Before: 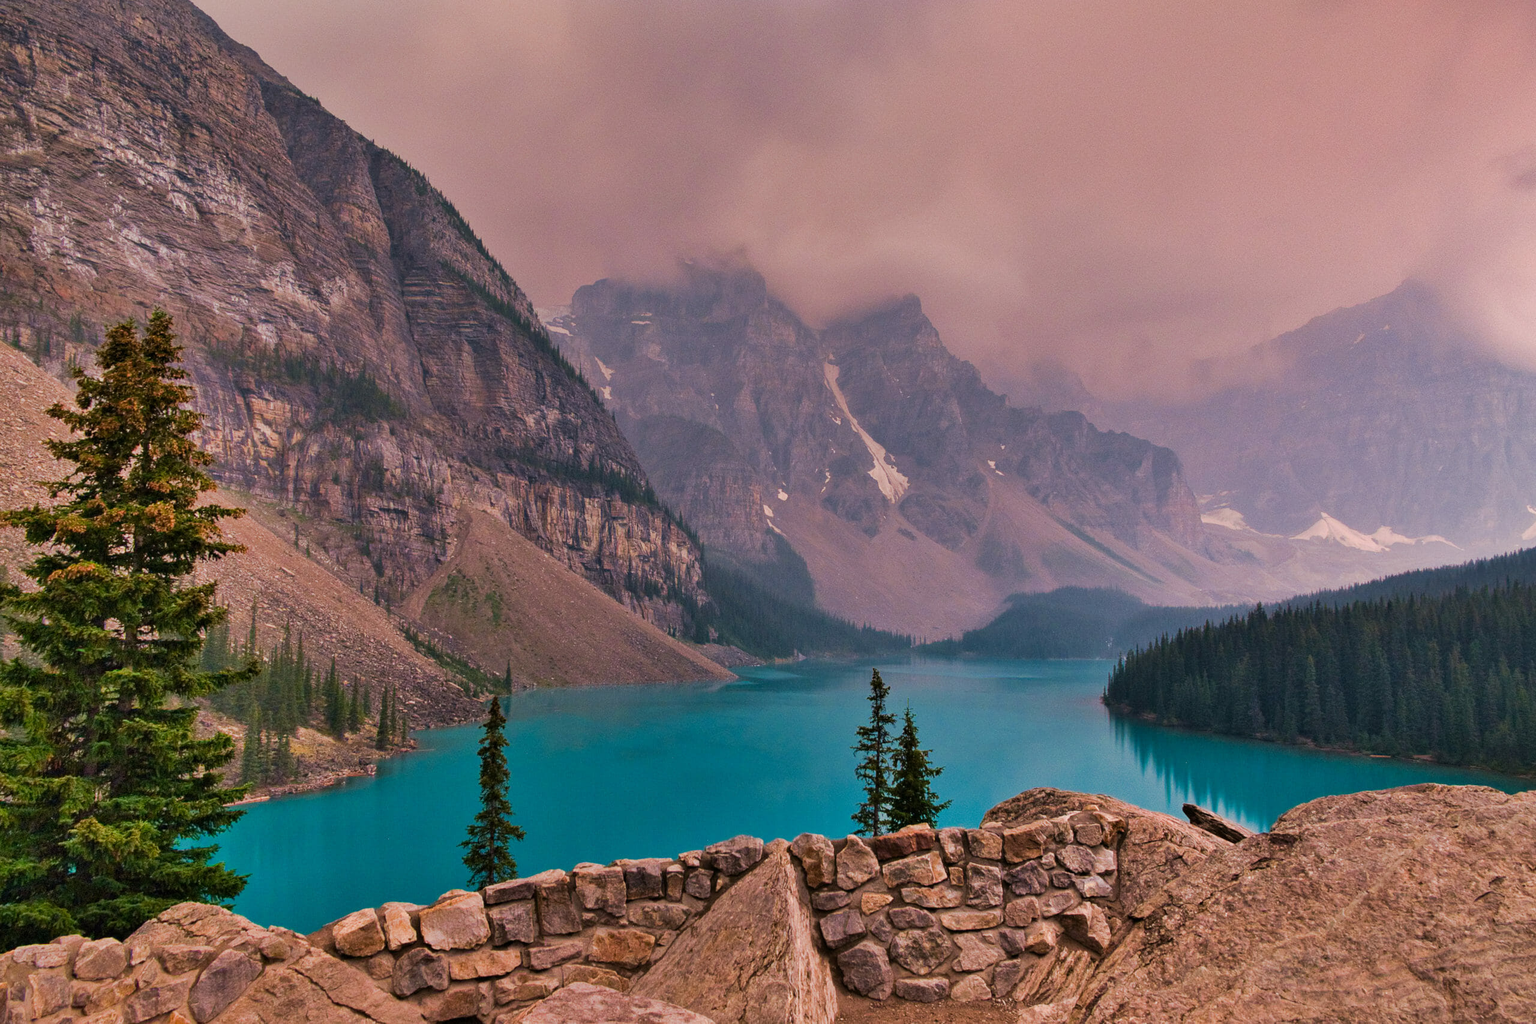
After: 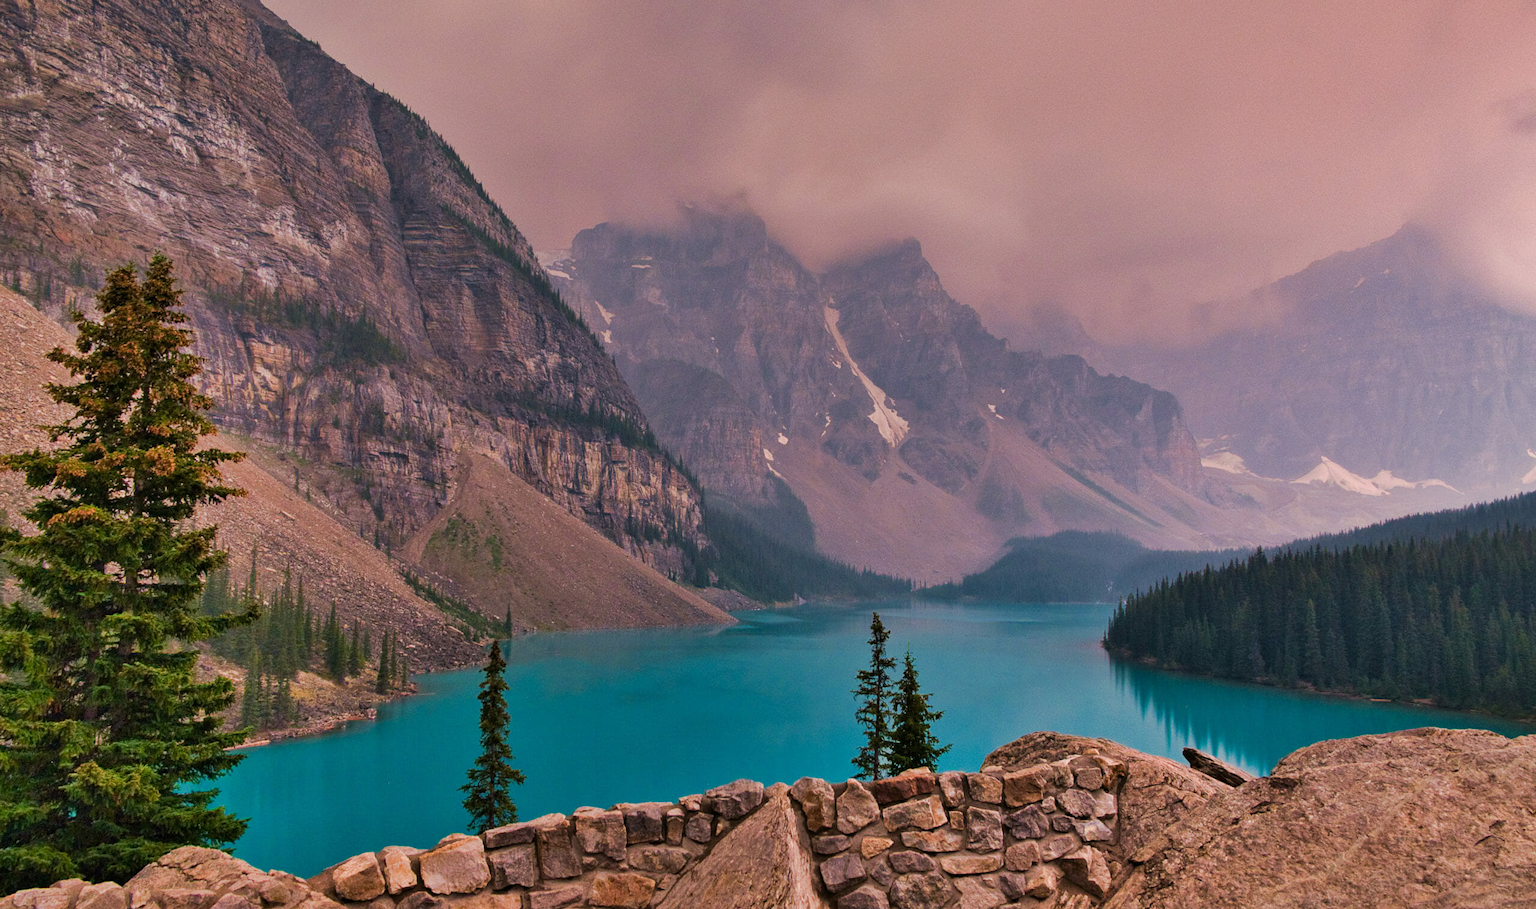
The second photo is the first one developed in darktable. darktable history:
crop and rotate: top 5.56%, bottom 5.576%
